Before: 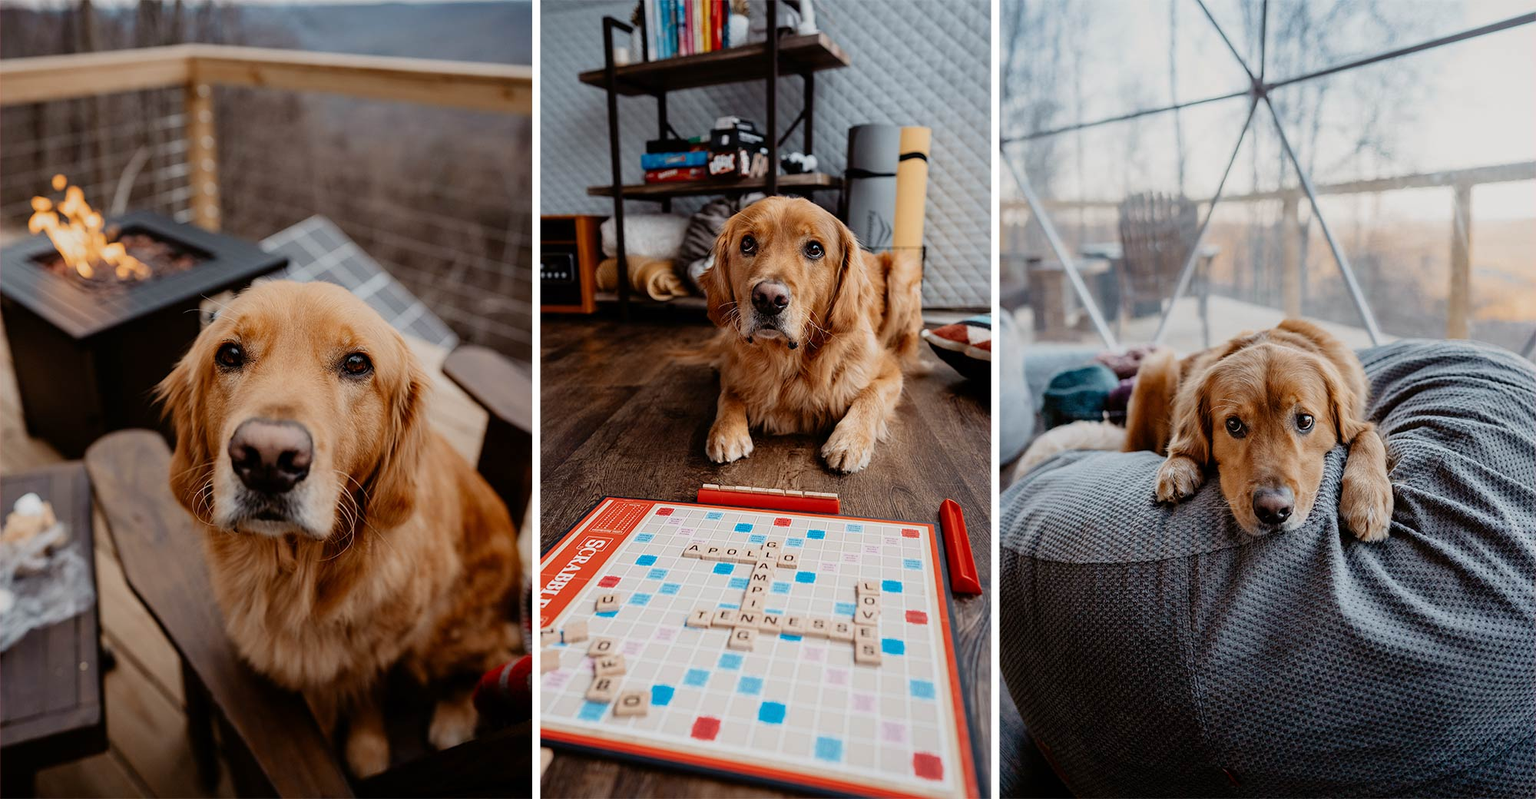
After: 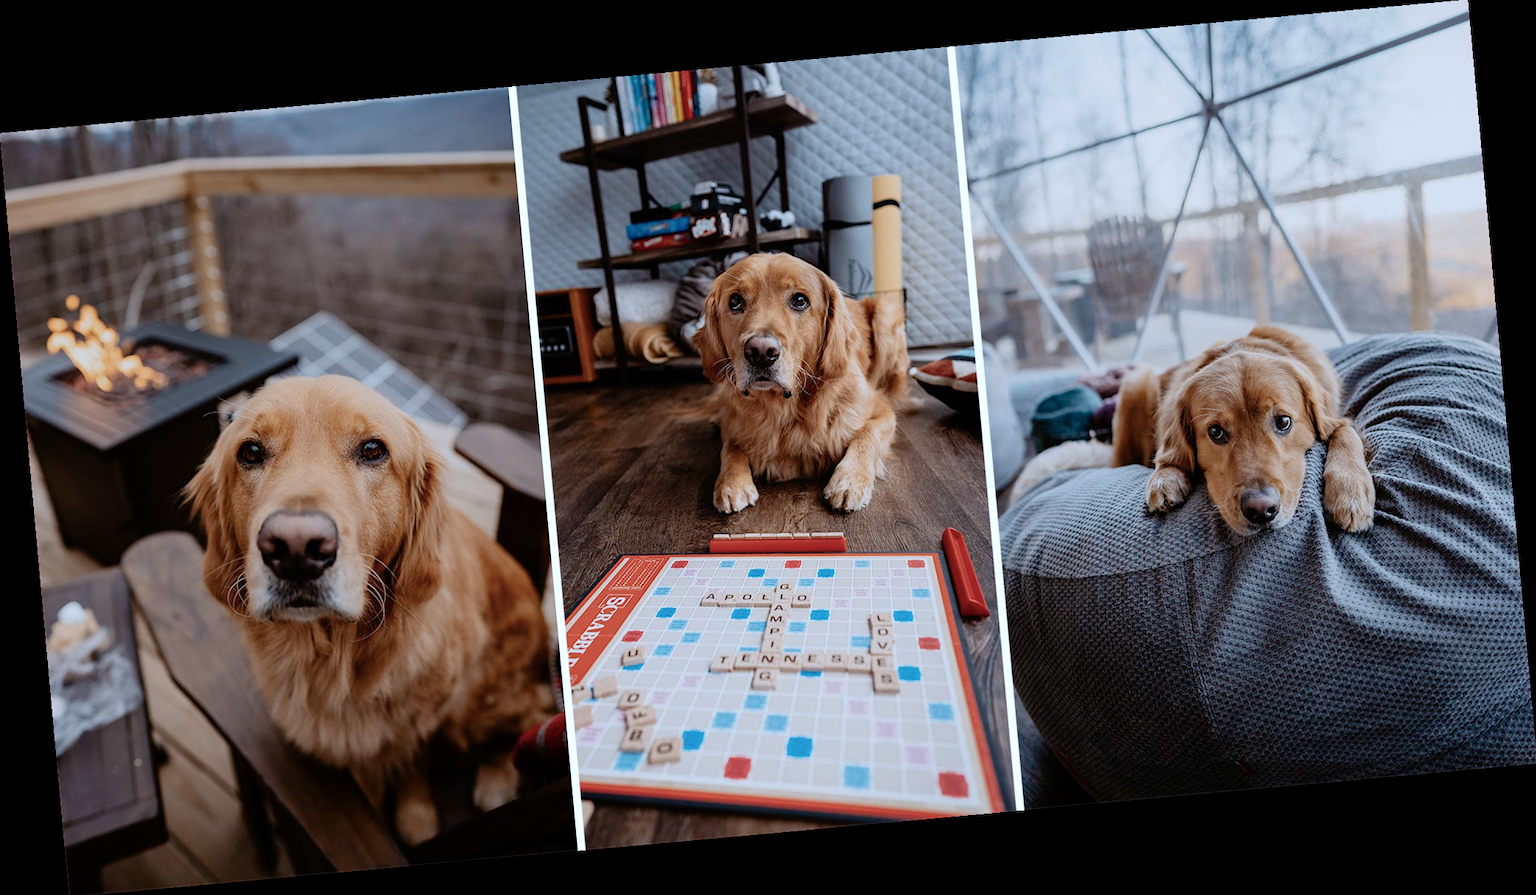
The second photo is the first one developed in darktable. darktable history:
color calibration: illuminant as shot in camera, x 0.369, y 0.376, temperature 4328.46 K, gamut compression 3
rotate and perspective: rotation -5.2°, automatic cropping off
